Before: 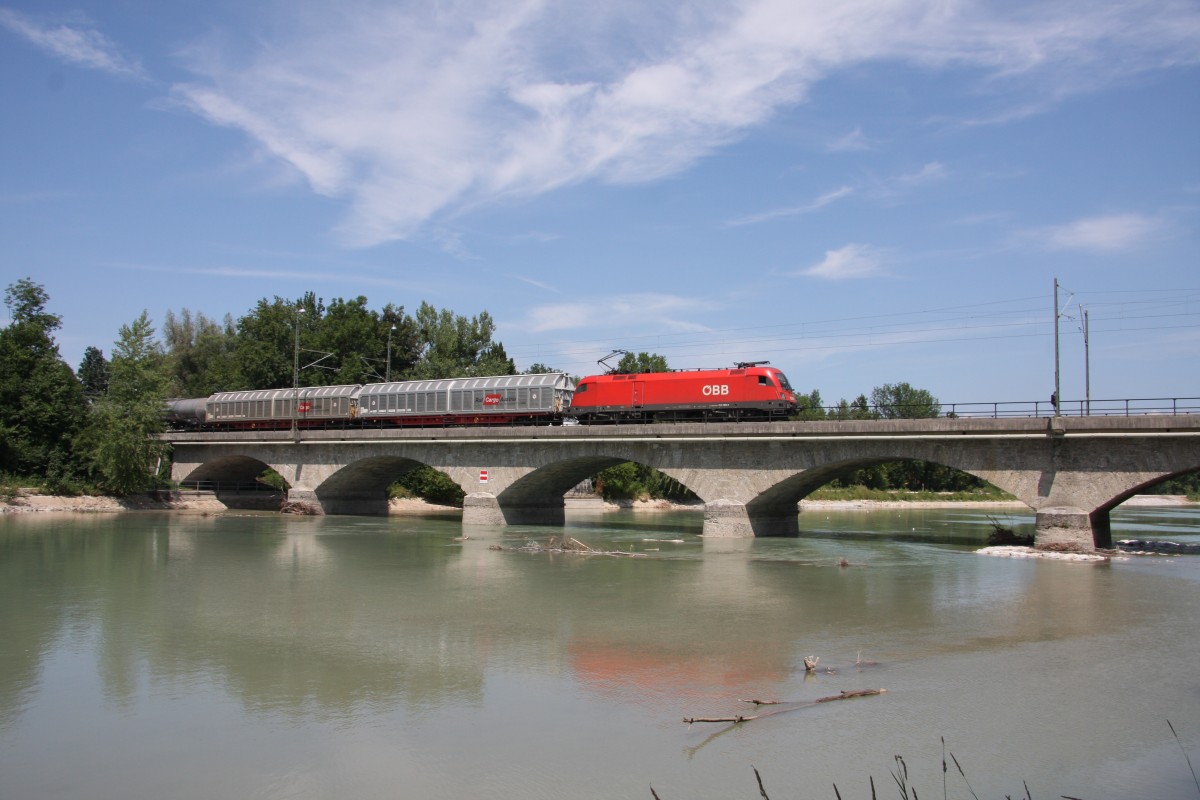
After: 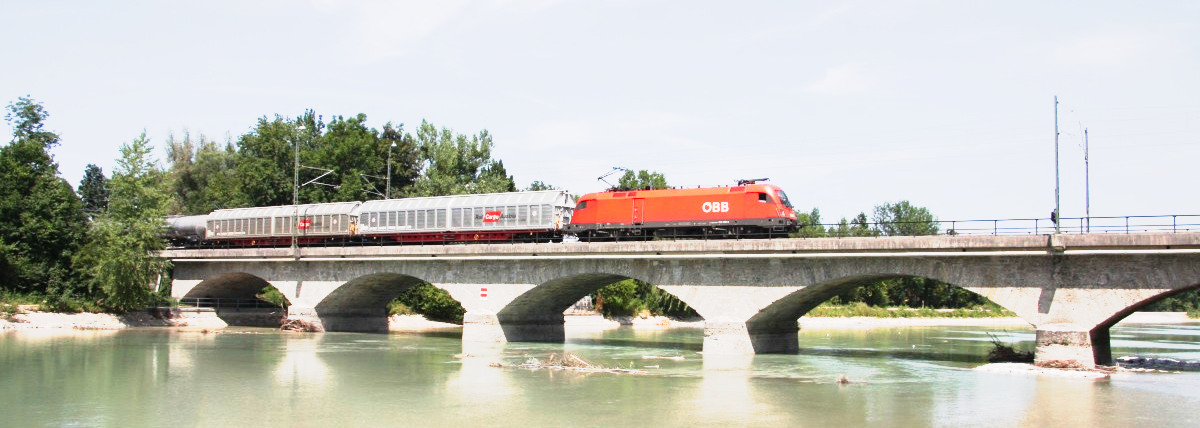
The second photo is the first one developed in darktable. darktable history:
crop and rotate: top 23.043%, bottom 23.437%
tone curve: curves: ch0 [(0, 0) (0.003, 0.005) (0.011, 0.018) (0.025, 0.041) (0.044, 0.072) (0.069, 0.113) (0.1, 0.163) (0.136, 0.221) (0.177, 0.289) (0.224, 0.366) (0.277, 0.452) (0.335, 0.546) (0.399, 0.65) (0.468, 0.763) (0.543, 0.885) (0.623, 0.93) (0.709, 0.946) (0.801, 0.963) (0.898, 0.981) (1, 1)], preserve colors none
